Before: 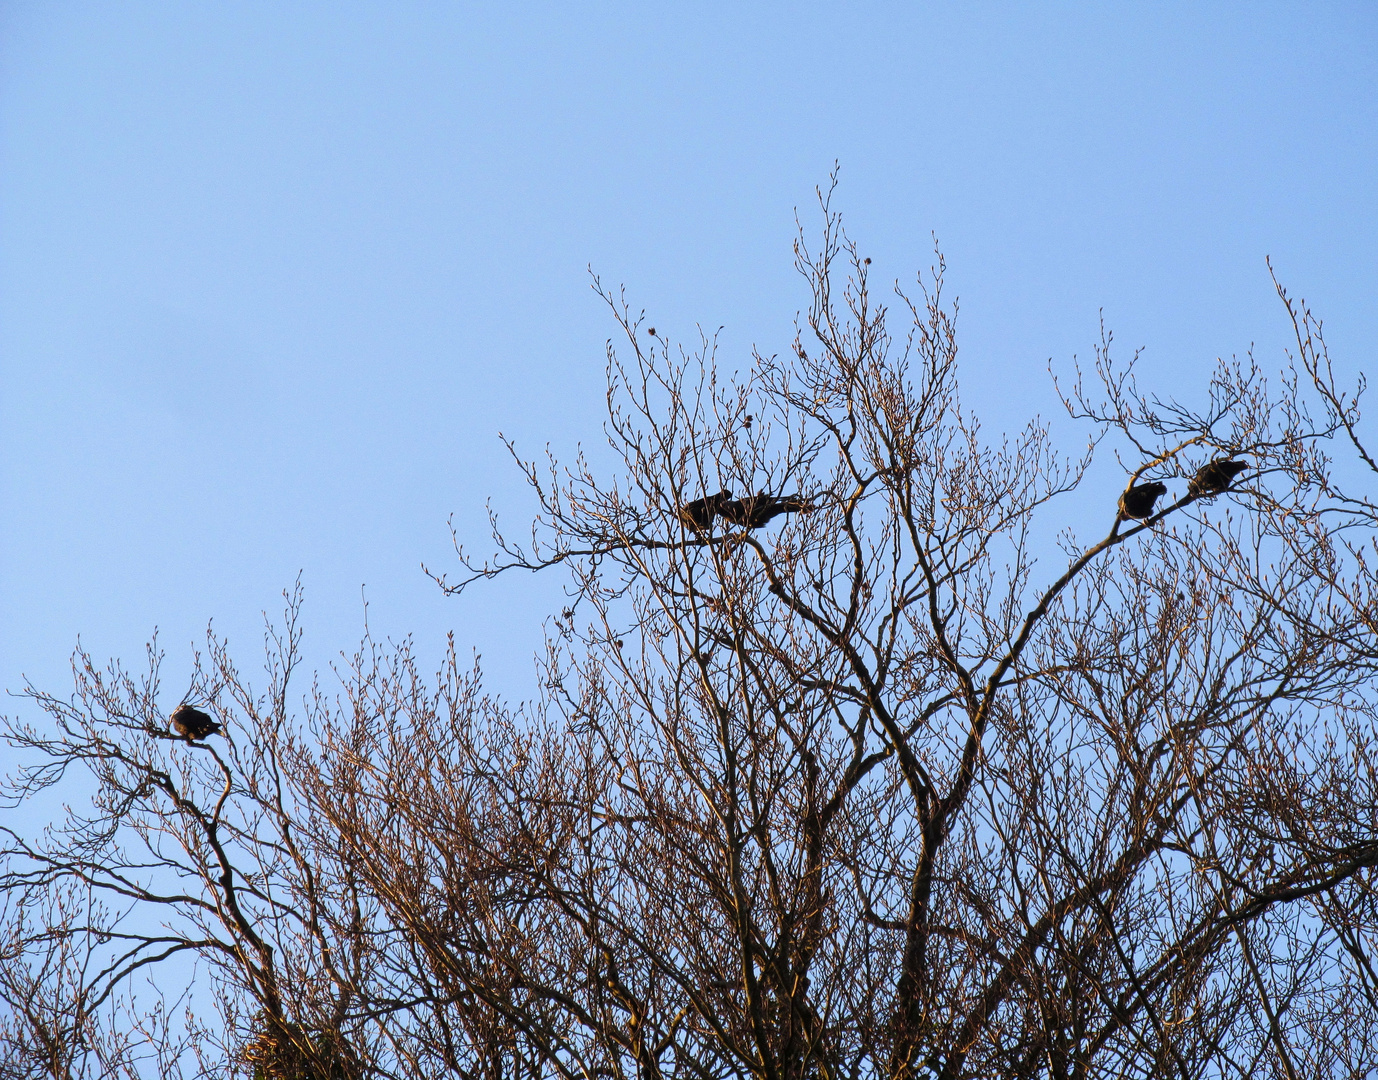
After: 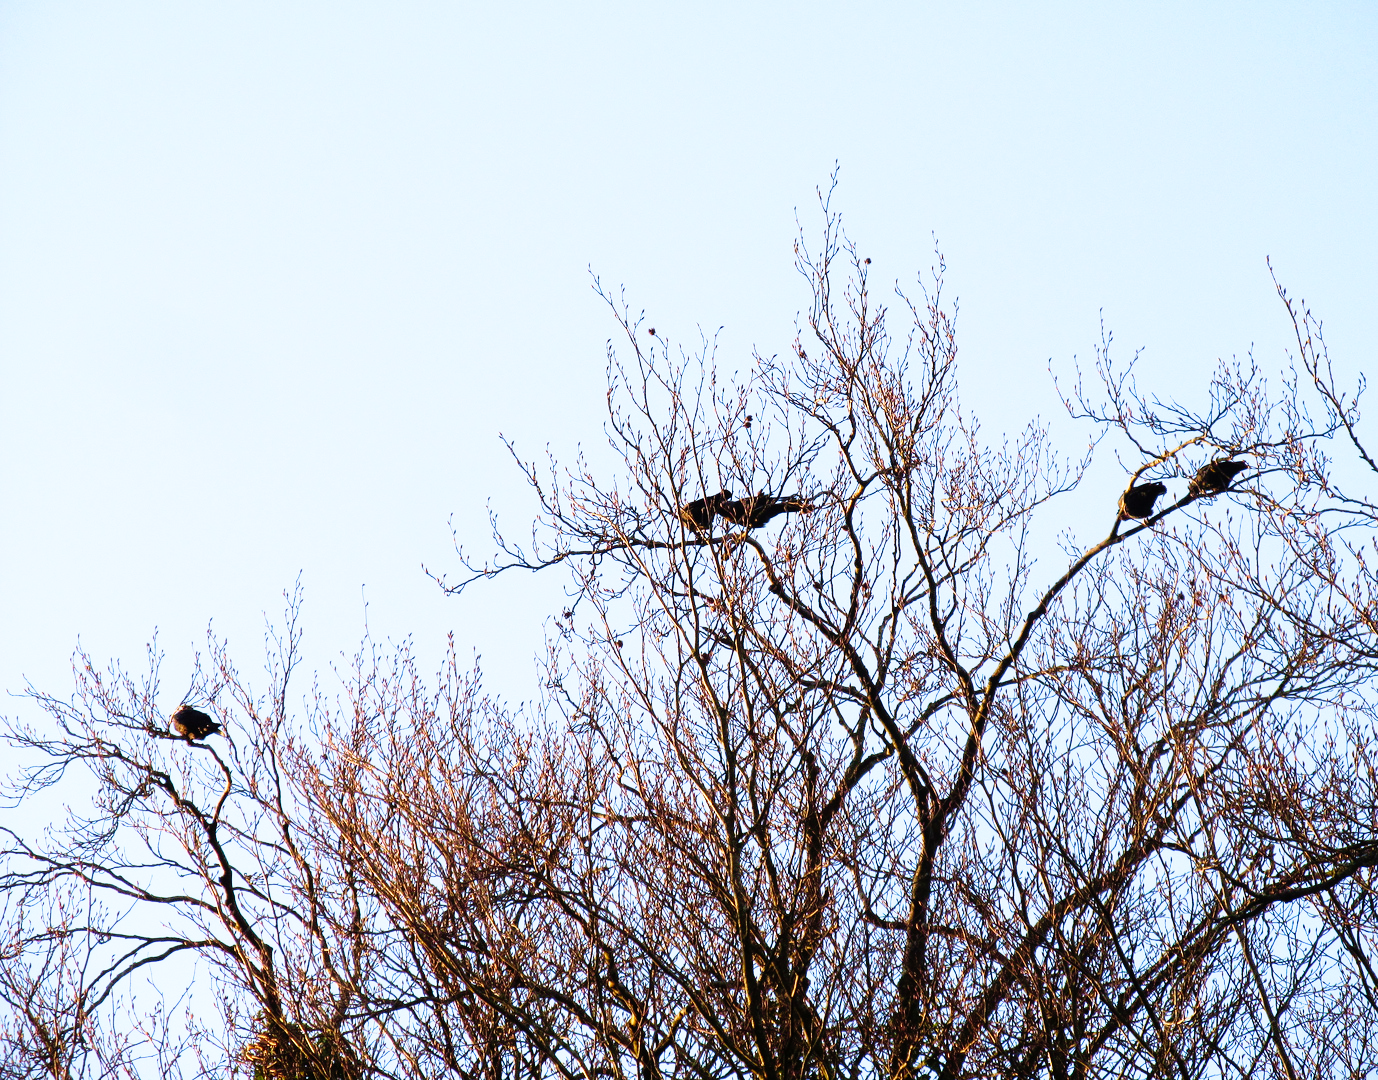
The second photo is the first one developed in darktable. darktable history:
velvia: strength 45%
base curve: curves: ch0 [(0, 0) (0.012, 0.01) (0.073, 0.168) (0.31, 0.711) (0.645, 0.957) (1, 1)], preserve colors none
